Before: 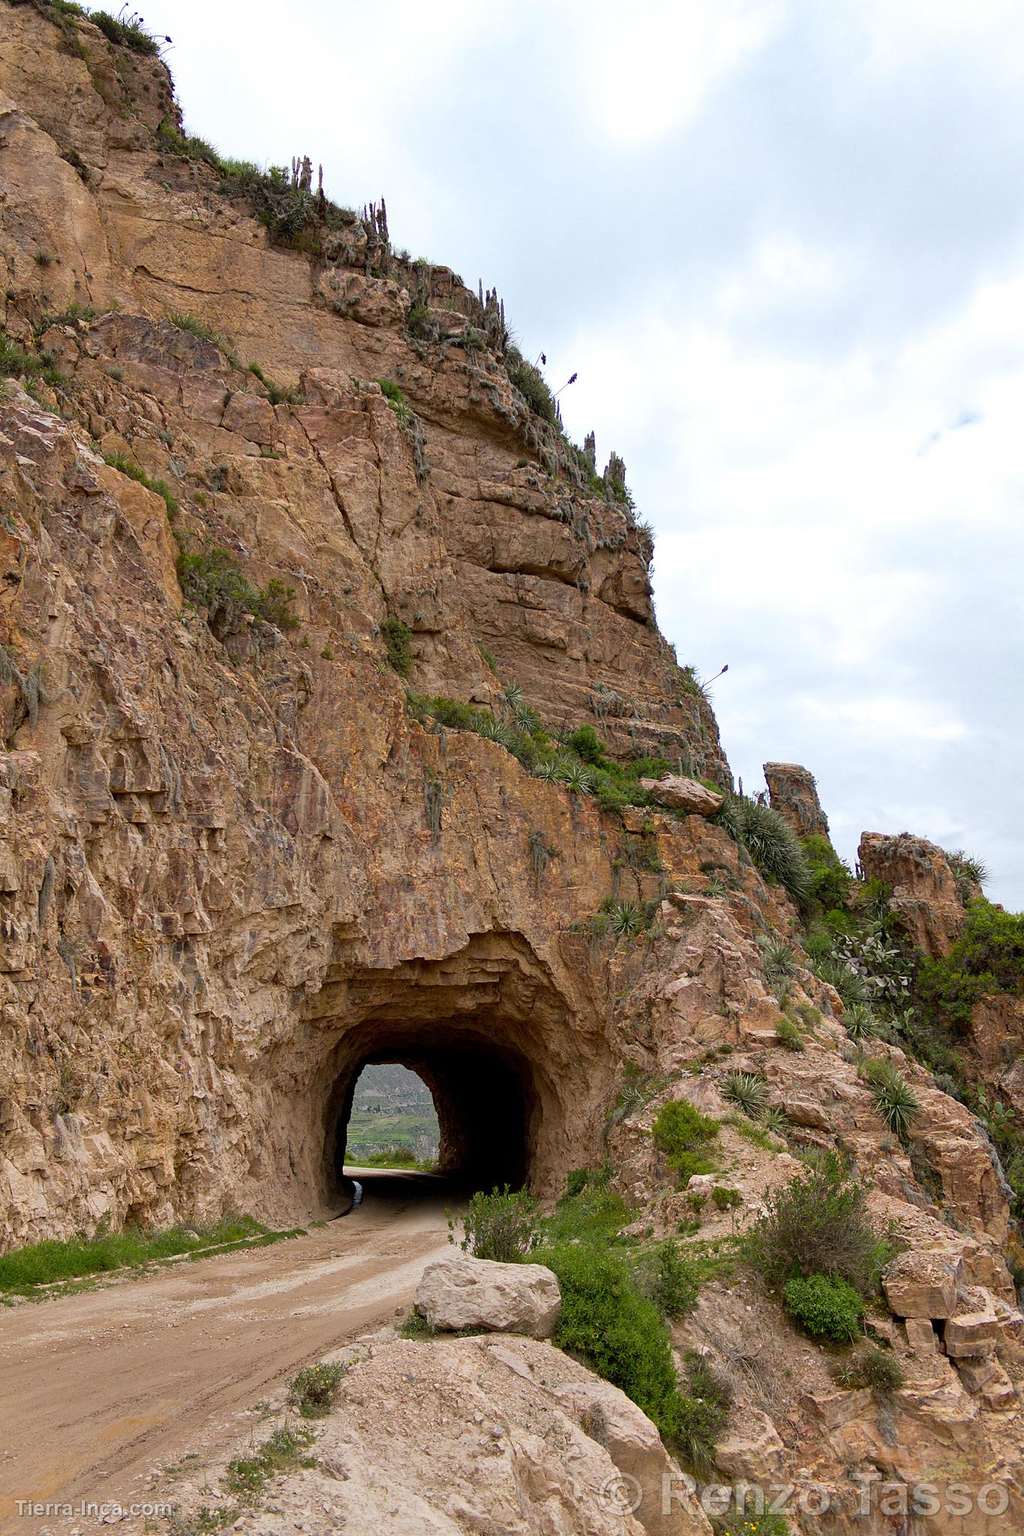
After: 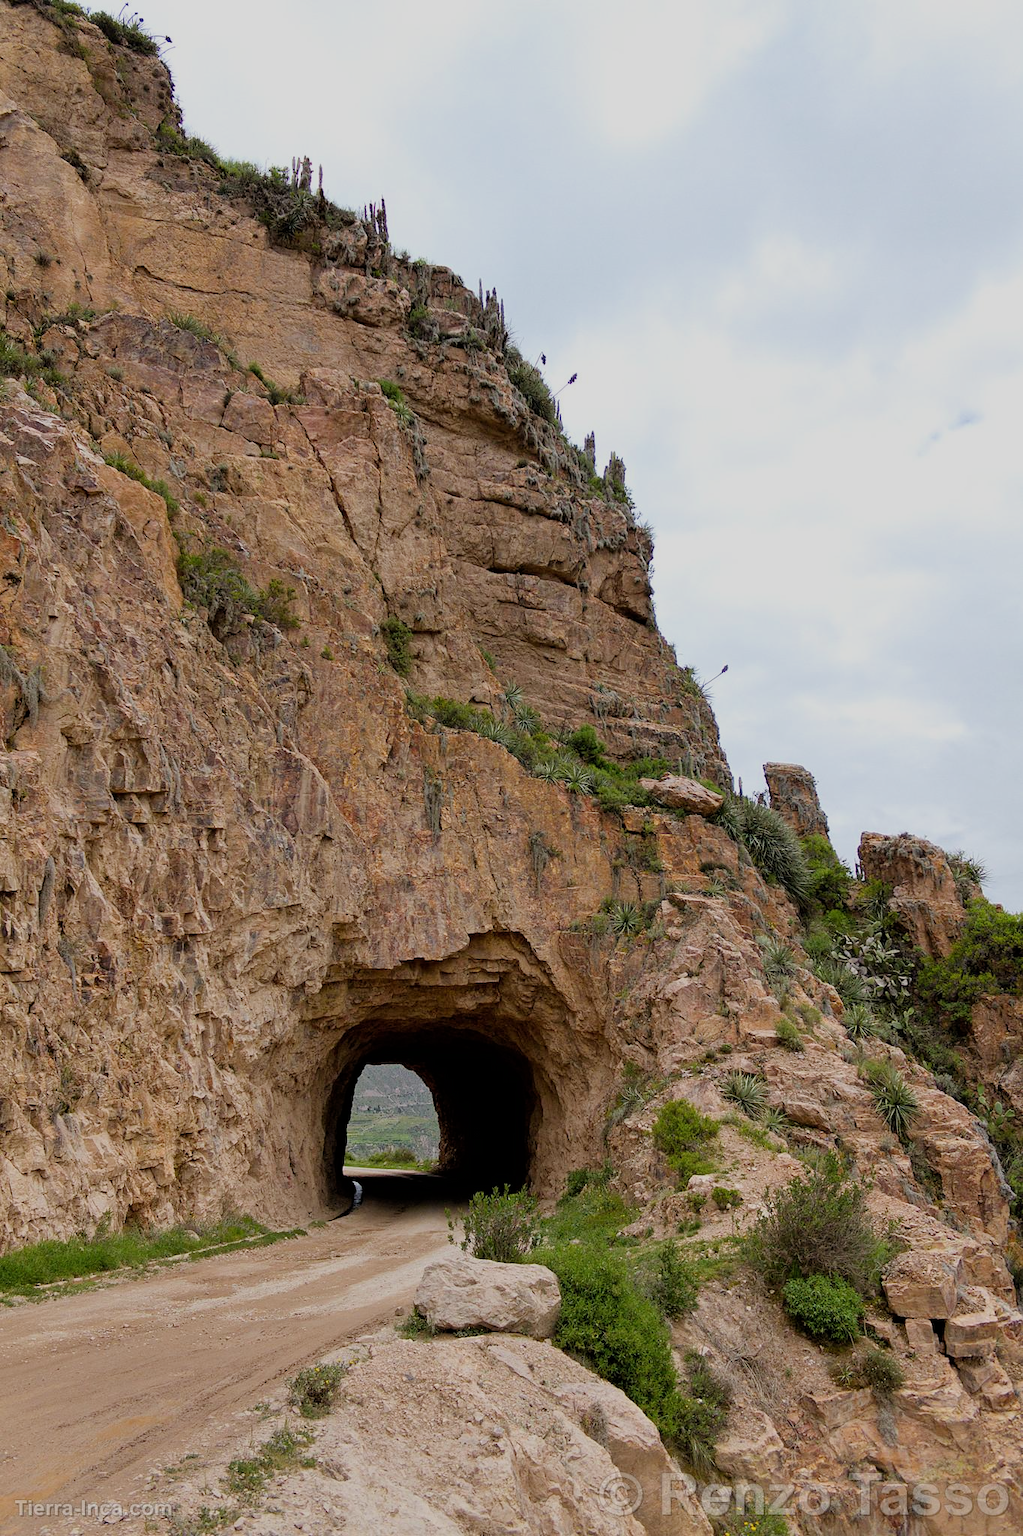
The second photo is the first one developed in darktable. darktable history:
filmic rgb: black relative exposure -7.98 EV, white relative exposure 4.01 EV, hardness 4.19, contrast 0.934
